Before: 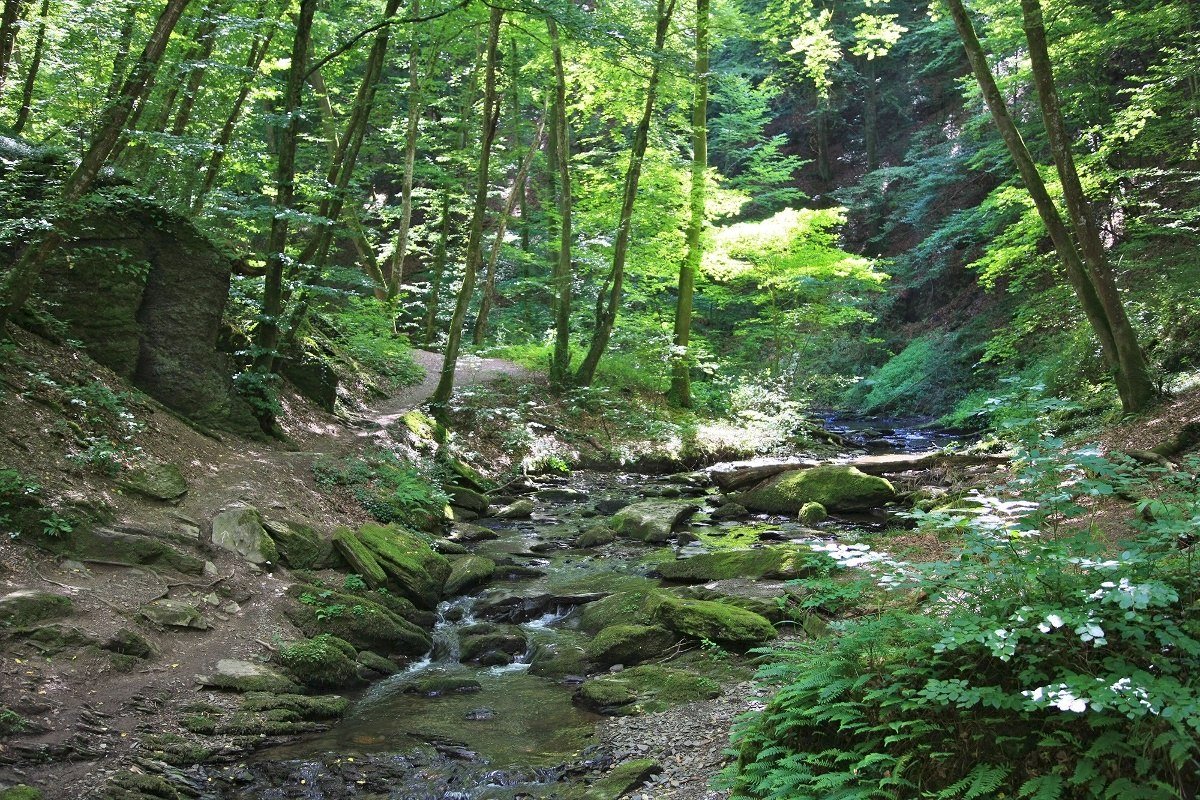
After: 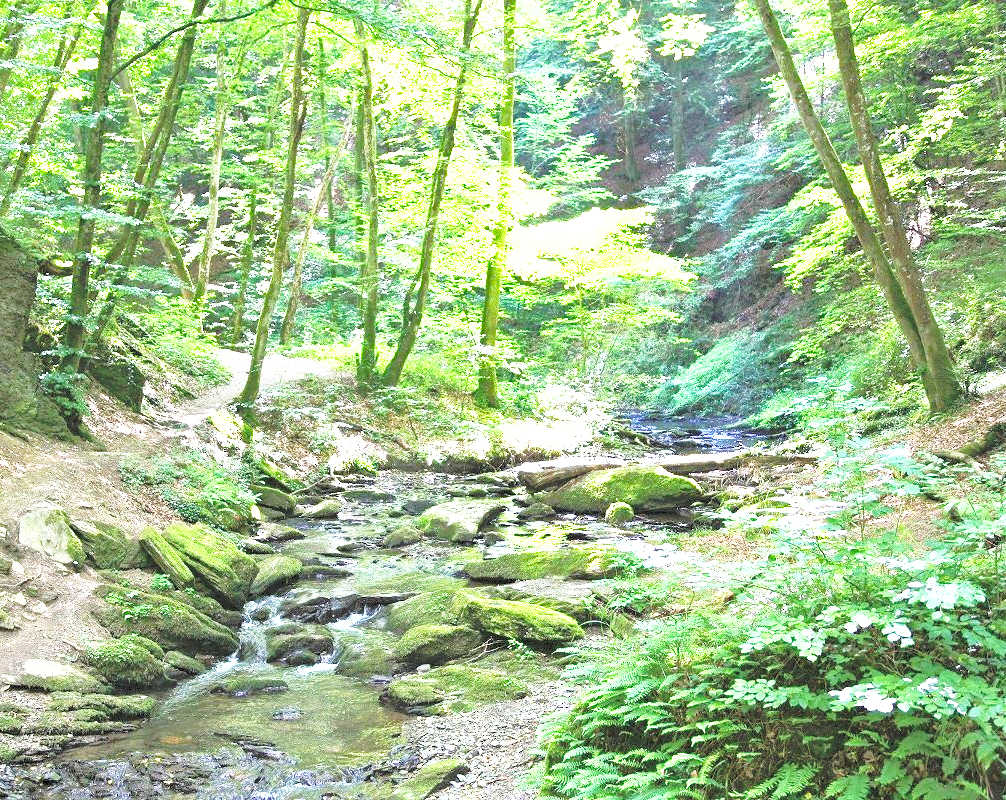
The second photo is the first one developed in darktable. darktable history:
exposure: black level correction 0, exposure 1.69 EV, compensate exposure bias true, compensate highlight preservation false
levels: levels [0.116, 0.574, 1]
crop: left 16.121%
contrast brightness saturation: brightness 0.27
base curve: curves: ch0 [(0, 0) (0.036, 0.037) (0.121, 0.228) (0.46, 0.76) (0.859, 0.983) (1, 1)], preserve colors none
tone equalizer: on, module defaults
shadows and highlights: on, module defaults
